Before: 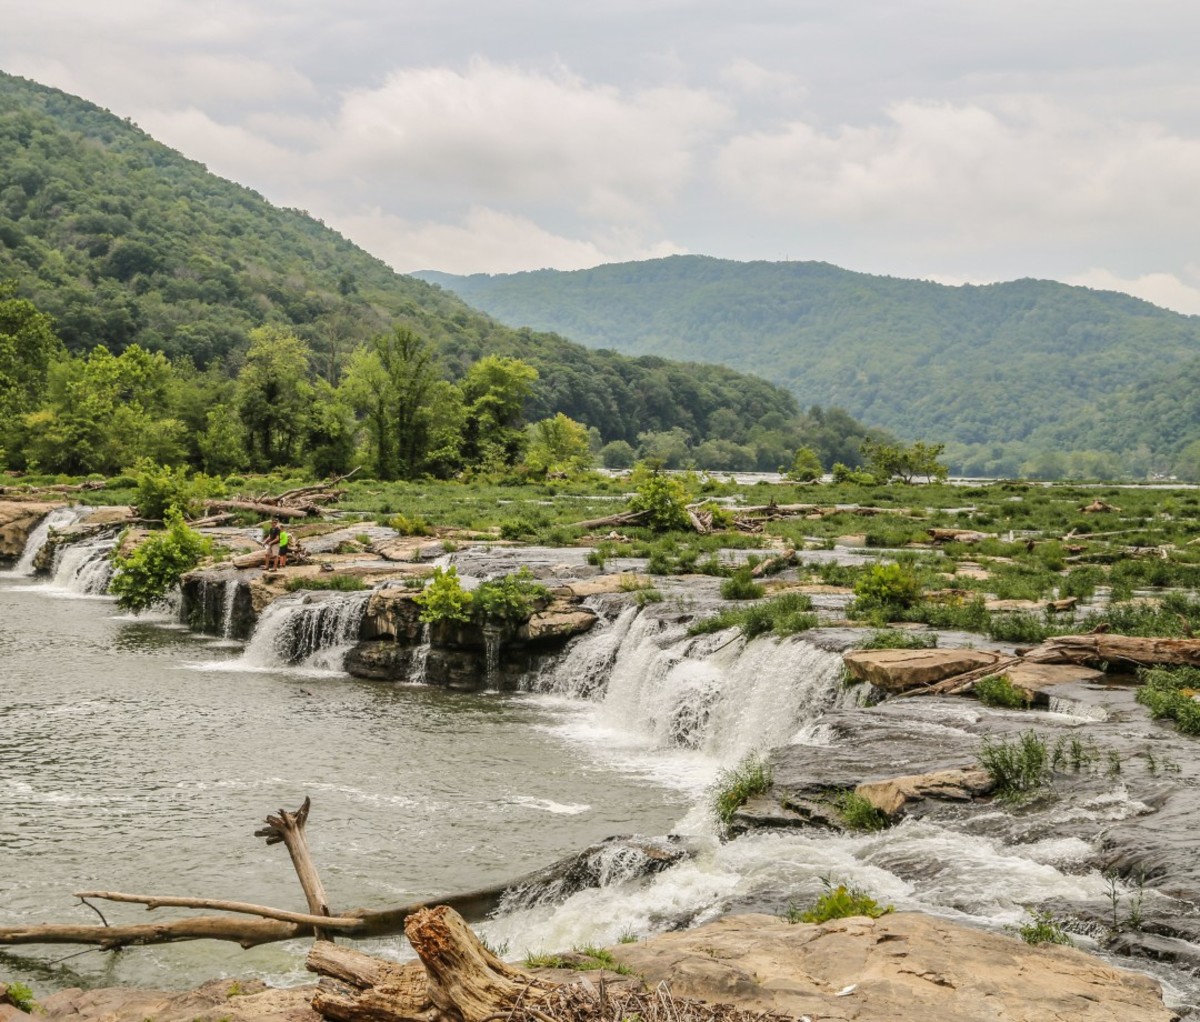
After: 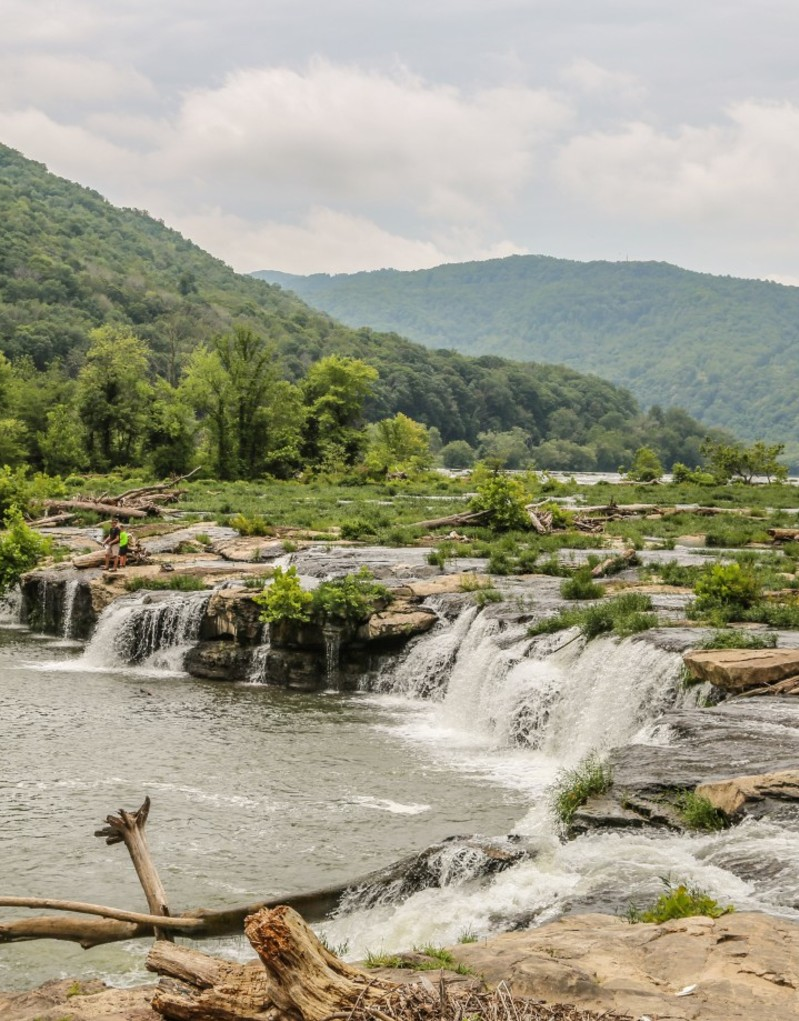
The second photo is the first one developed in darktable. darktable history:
crop and rotate: left 13.409%, right 19.924%
tone equalizer: -8 EV 0.06 EV, smoothing diameter 25%, edges refinement/feathering 10, preserve details guided filter
